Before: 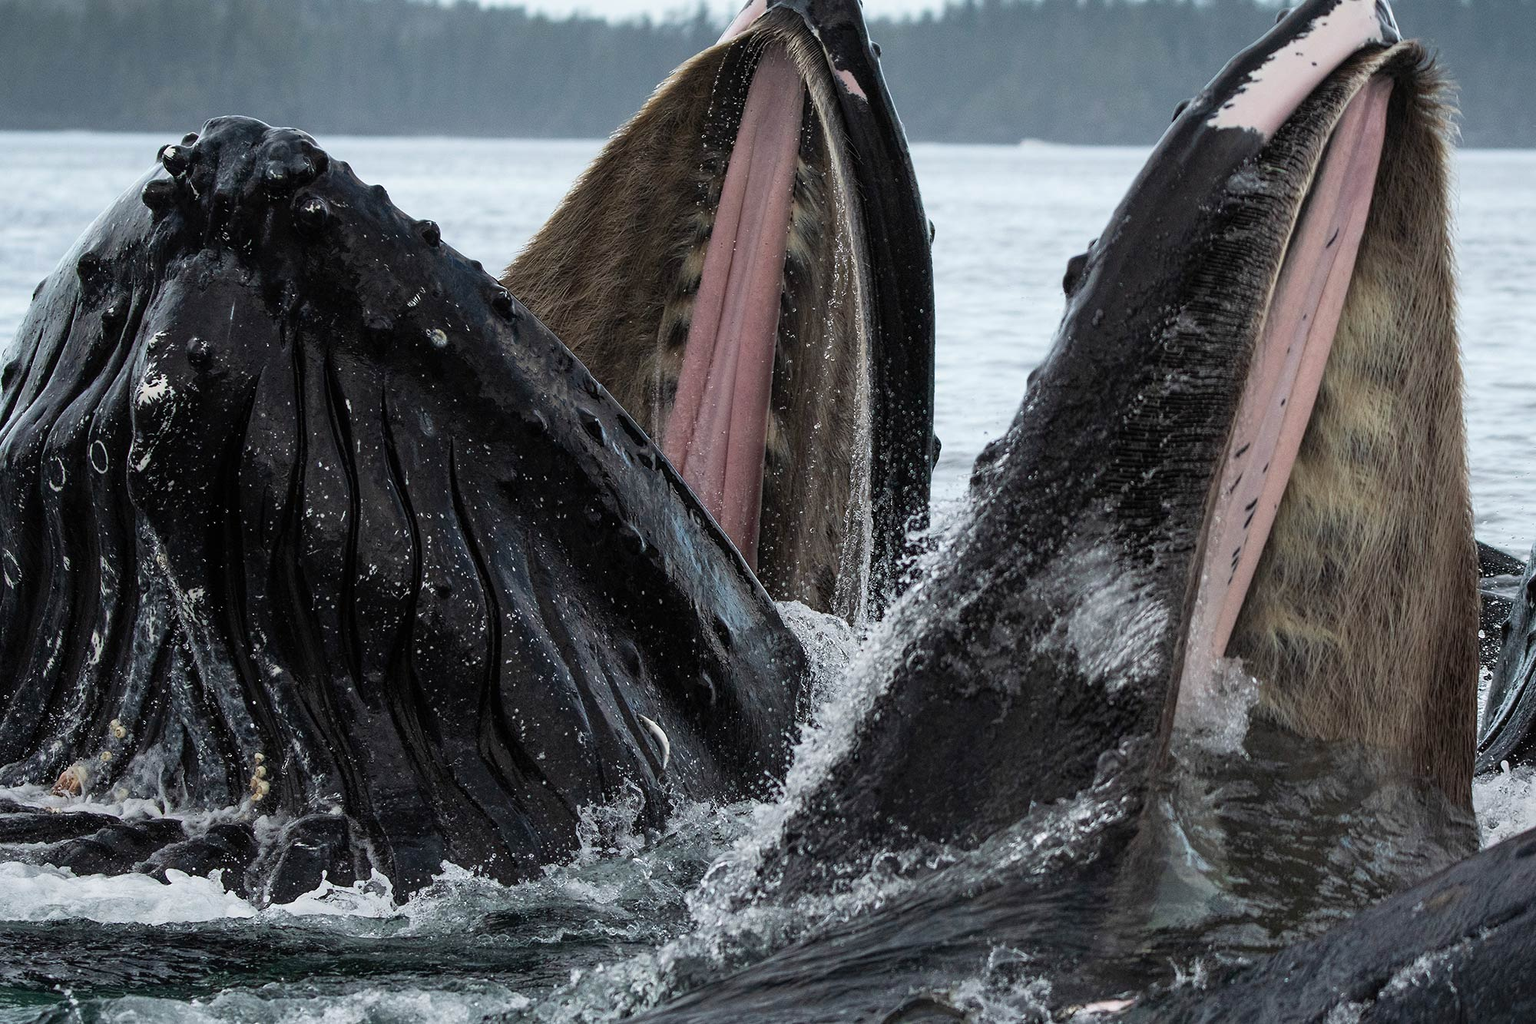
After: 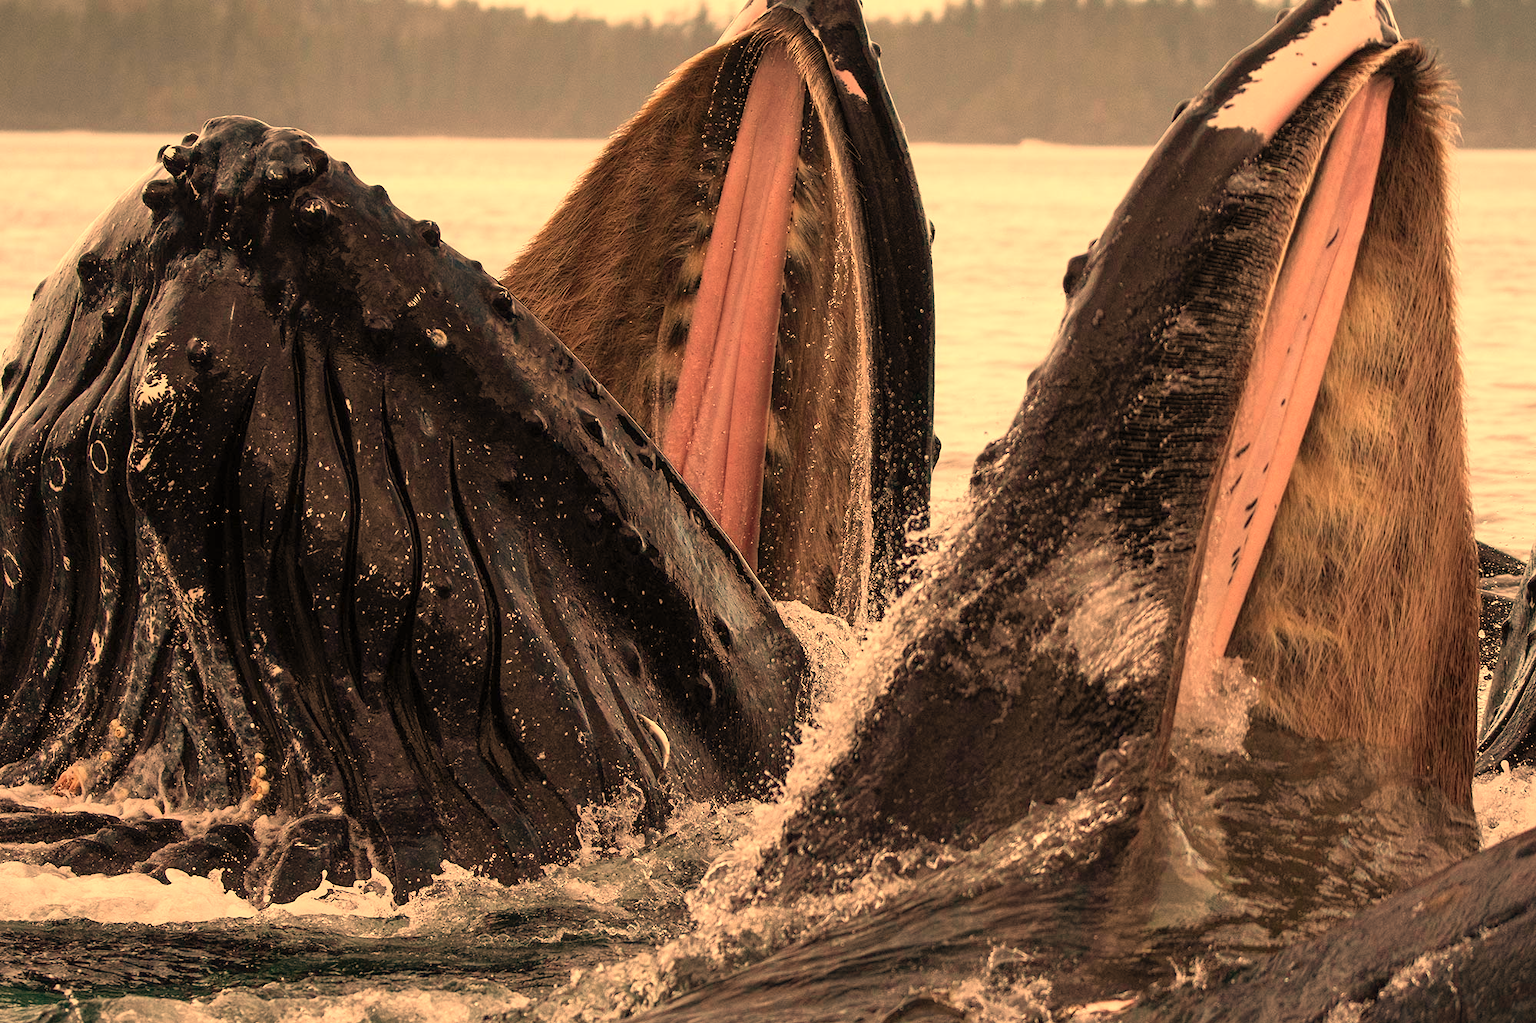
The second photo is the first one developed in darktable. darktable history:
white balance: red 1.467, blue 0.684
levels: levels [0, 0.478, 1]
